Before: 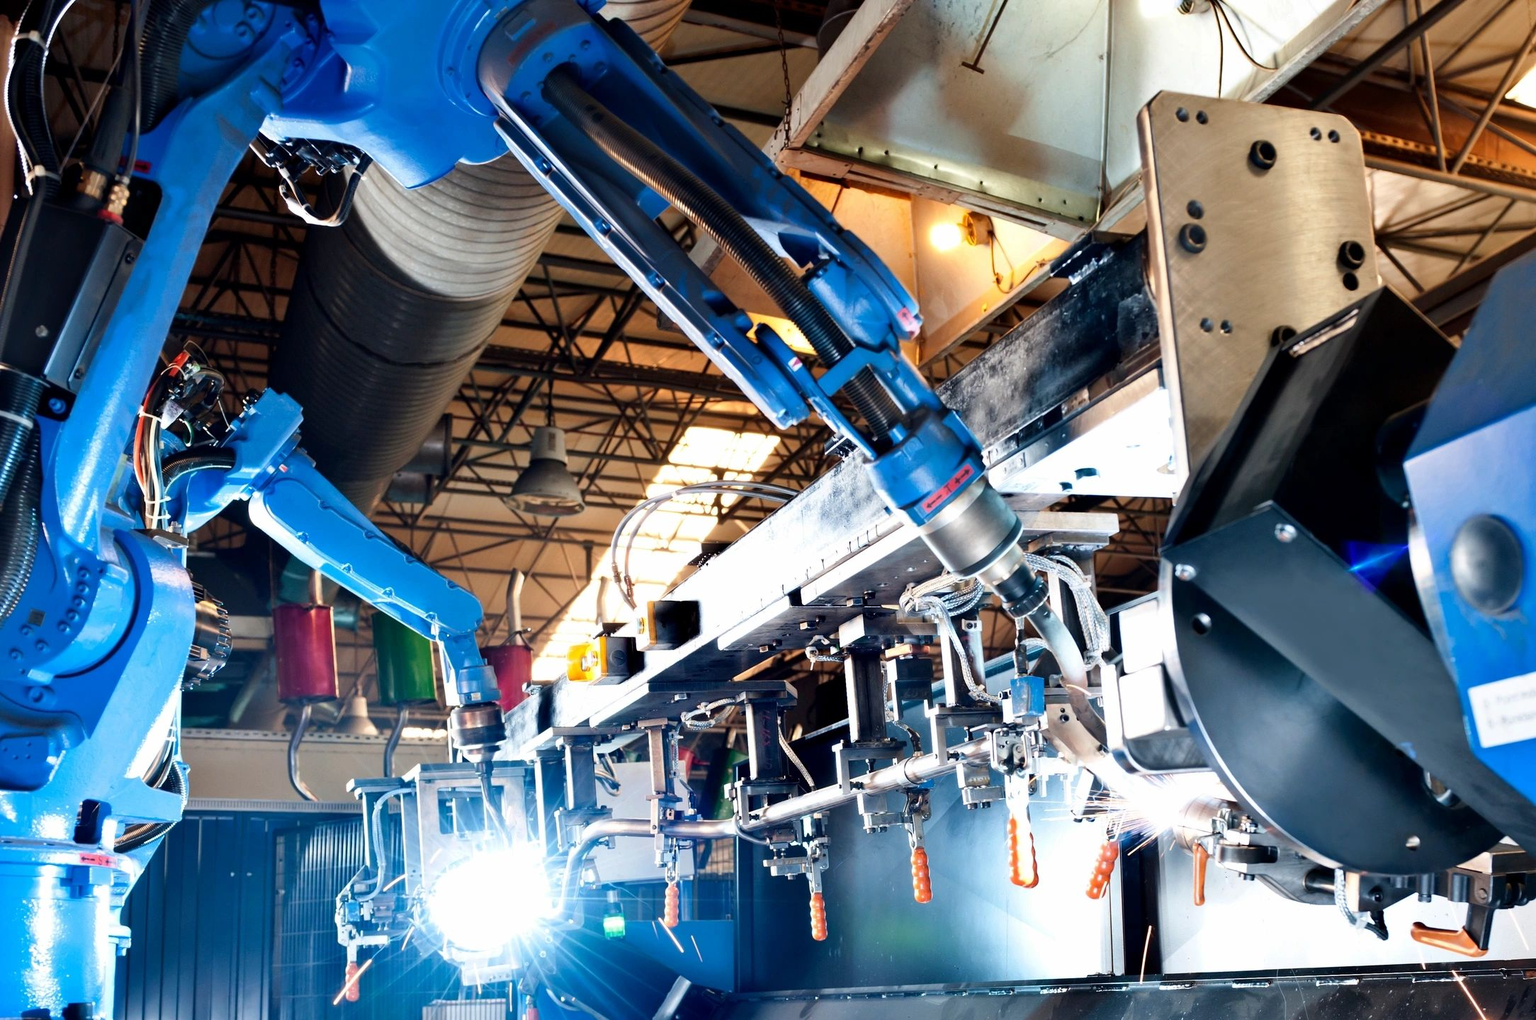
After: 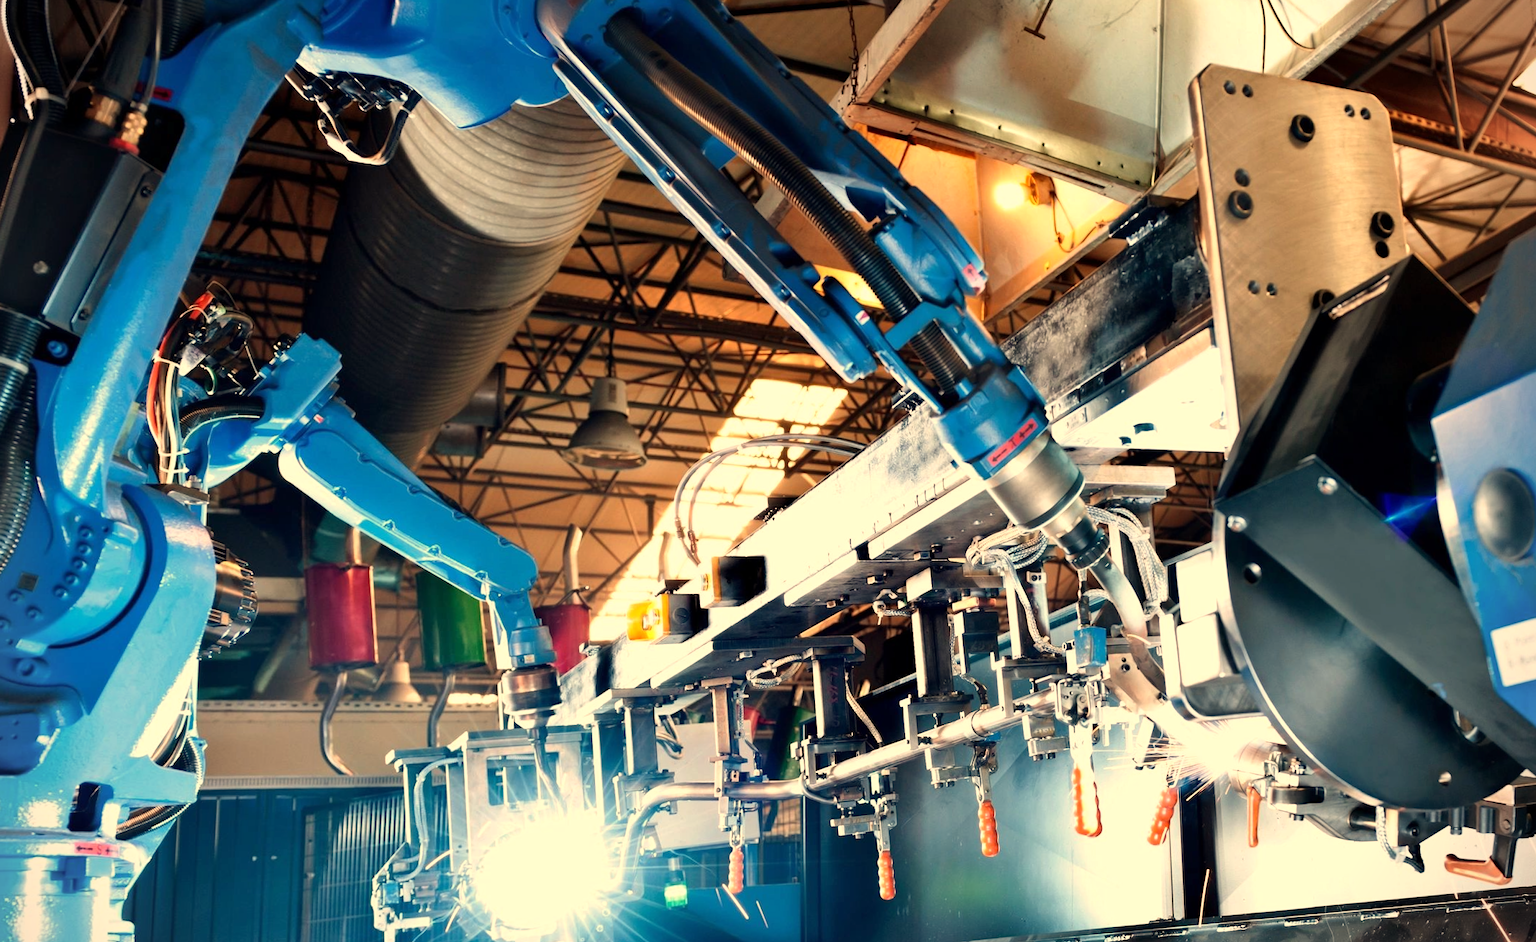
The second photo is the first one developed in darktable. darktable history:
rotate and perspective: rotation -0.013°, lens shift (vertical) -0.027, lens shift (horizontal) 0.178, crop left 0.016, crop right 0.989, crop top 0.082, crop bottom 0.918
vignetting: fall-off start 92.6%, brightness -0.52, saturation -0.51, center (-0.012, 0)
white balance: red 1.138, green 0.996, blue 0.812
